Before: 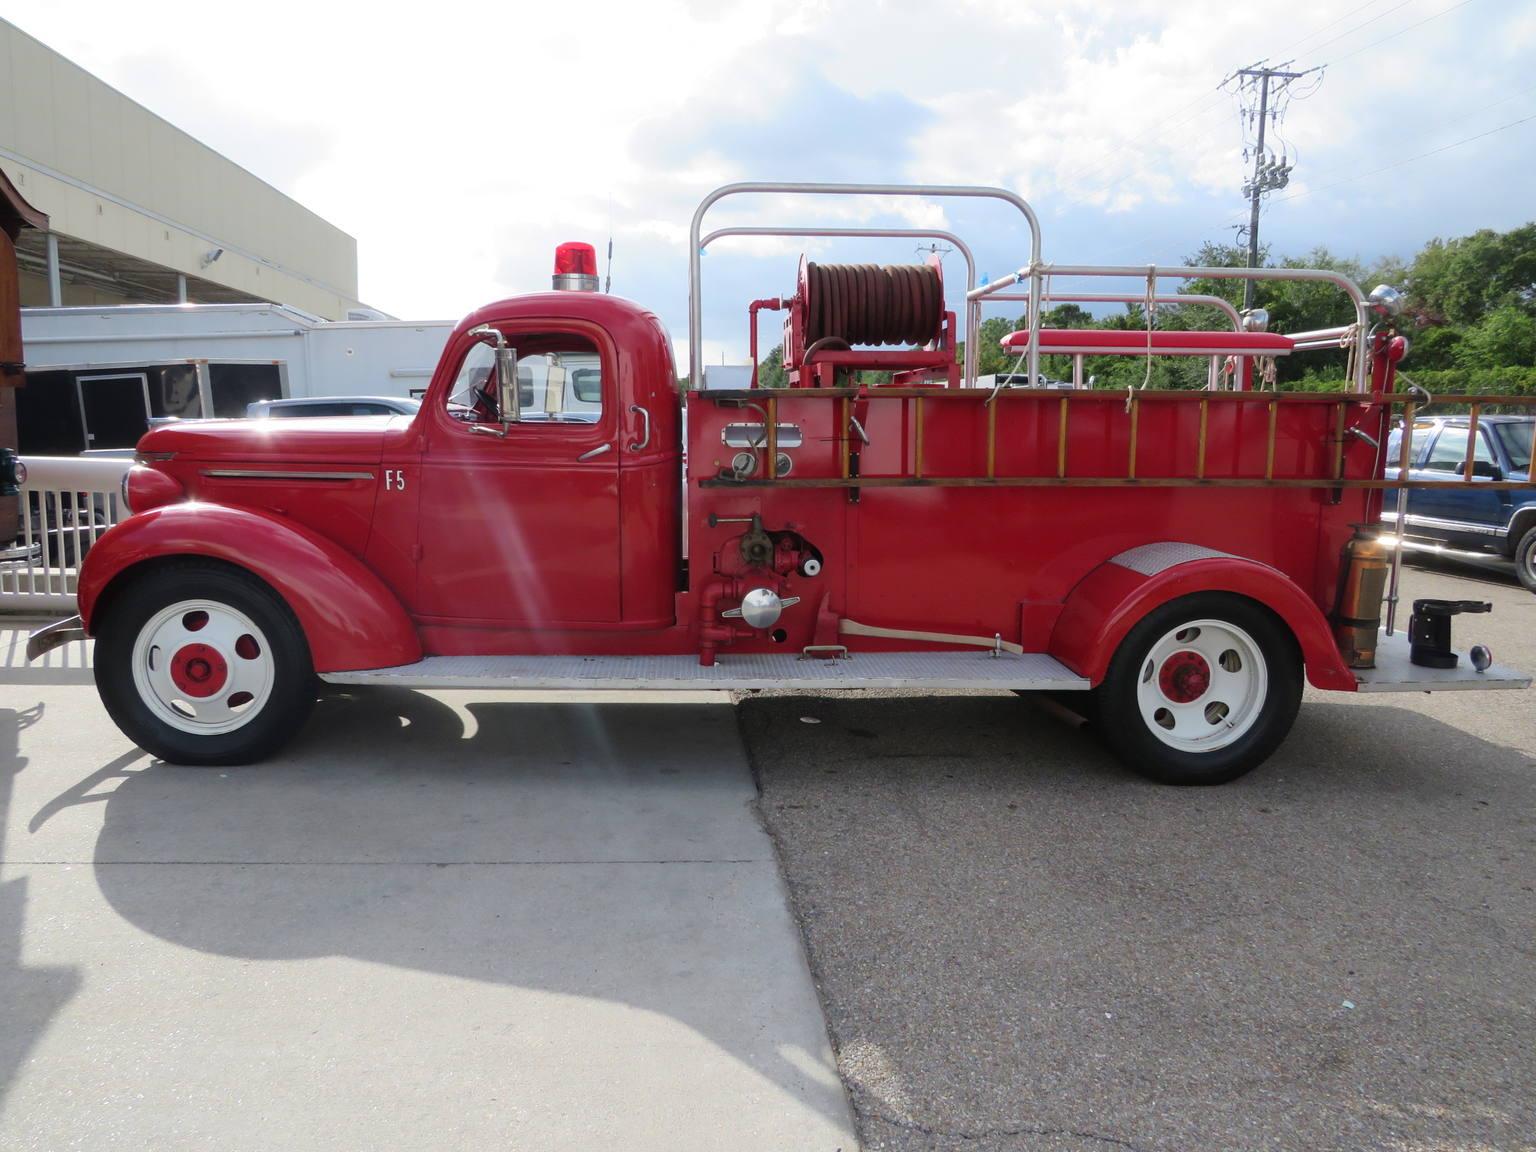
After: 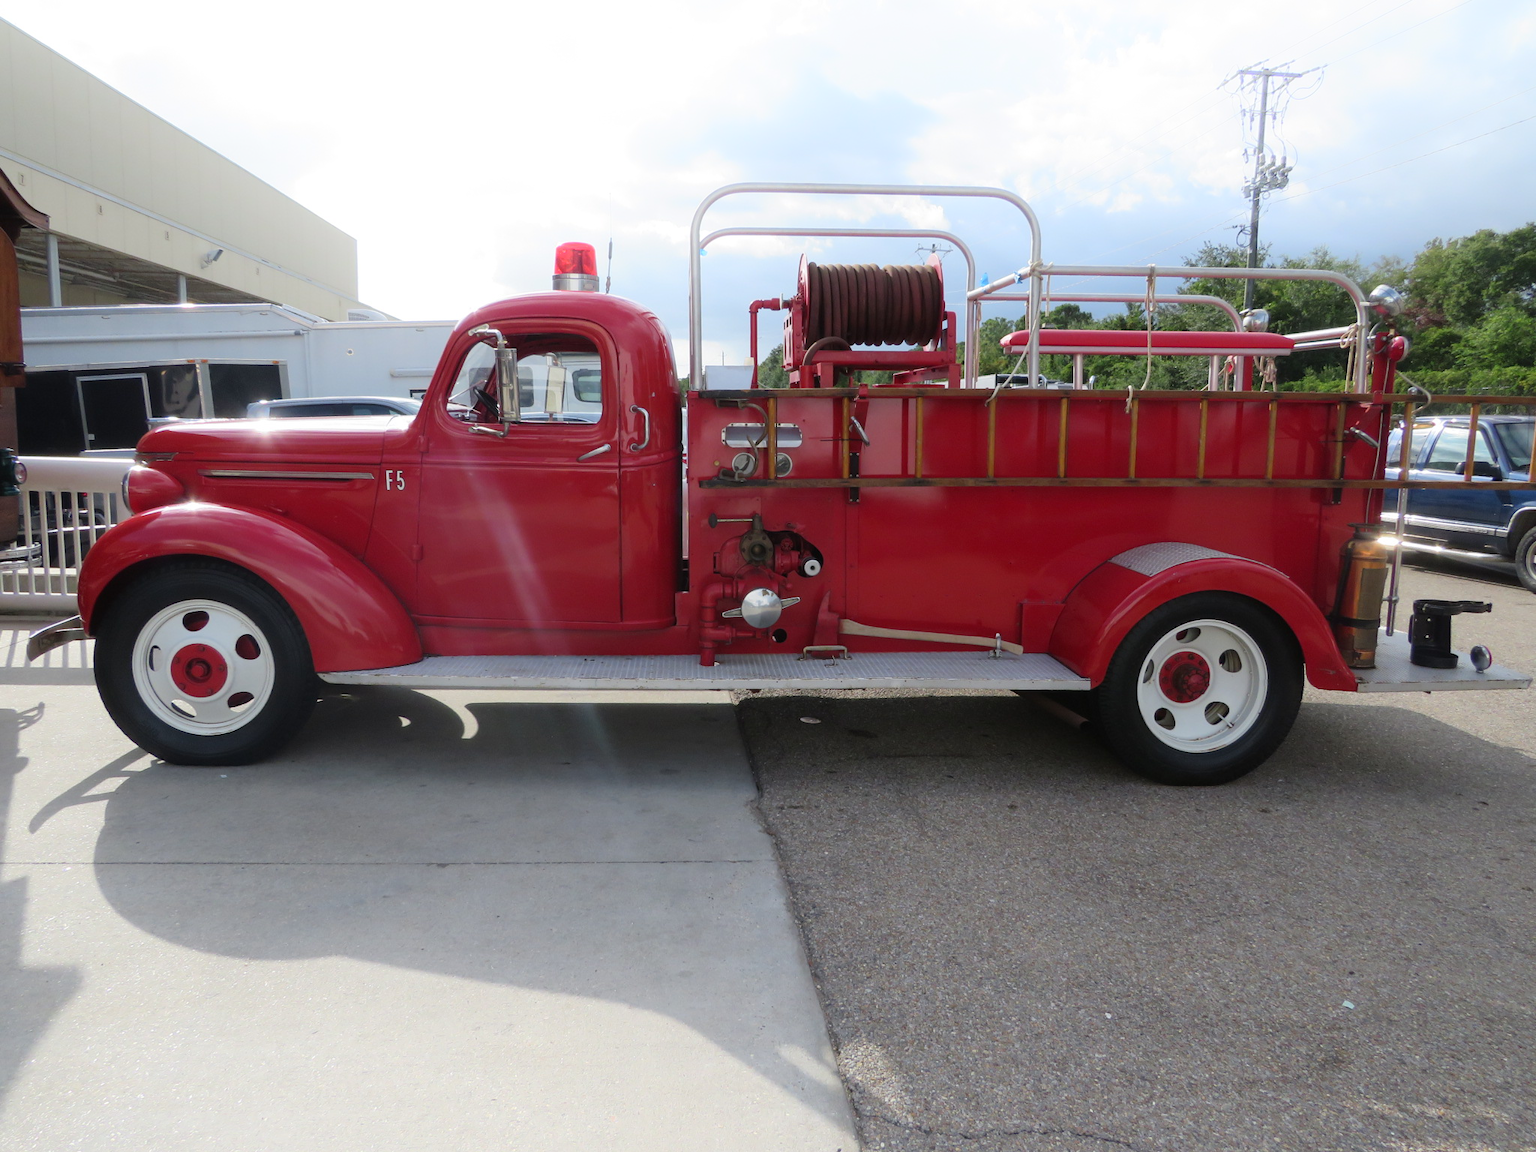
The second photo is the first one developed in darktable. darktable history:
shadows and highlights: shadows -22.68, highlights 44.37, soften with gaussian
